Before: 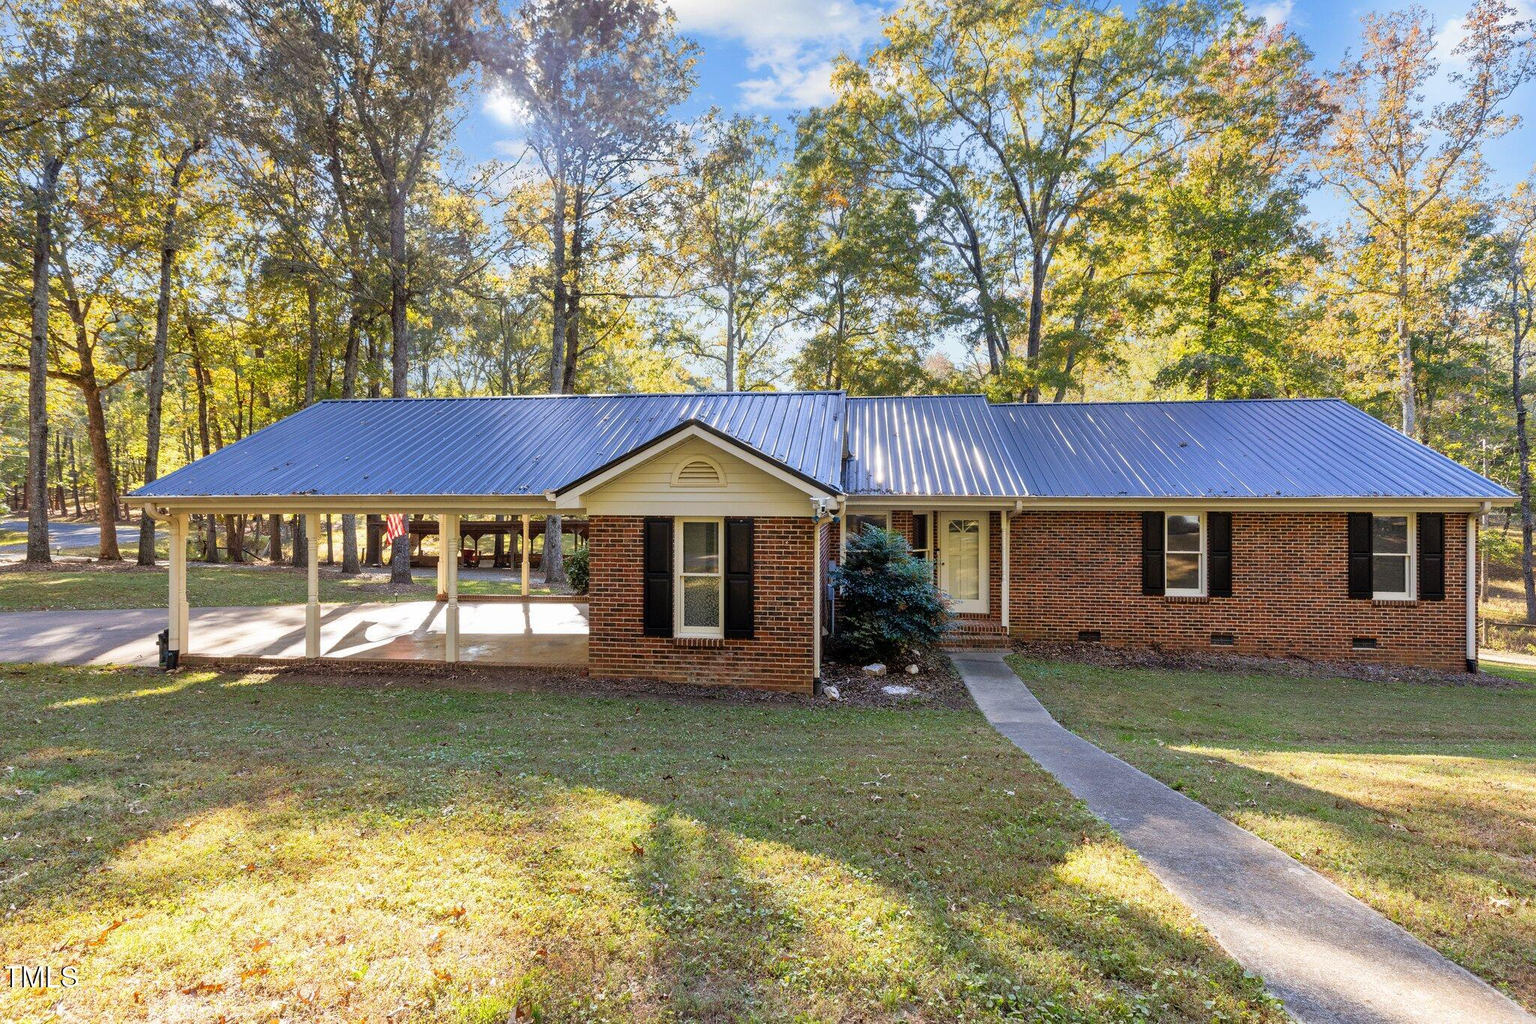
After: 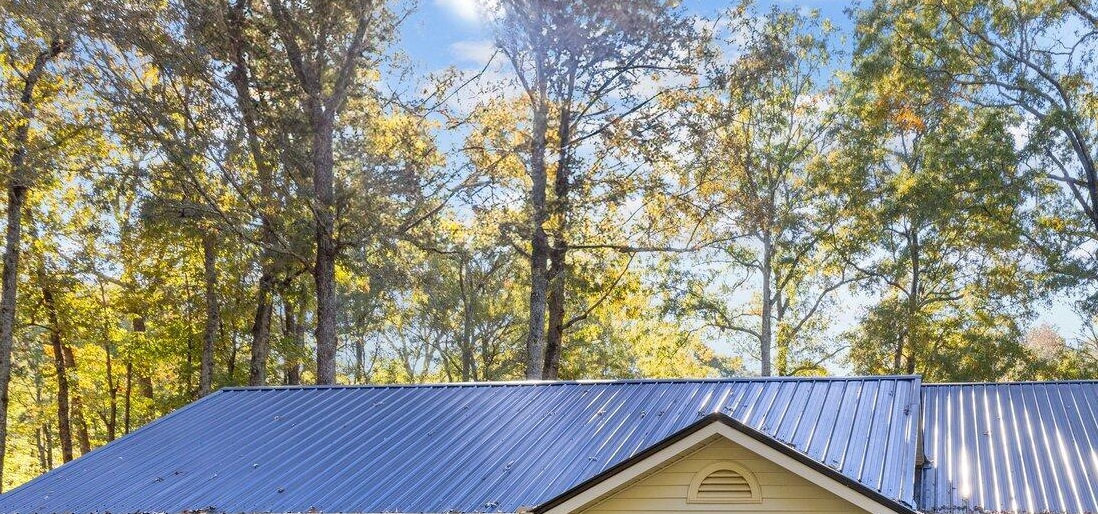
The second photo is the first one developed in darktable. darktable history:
crop: left 10.109%, top 10.719%, right 36.238%, bottom 51.602%
